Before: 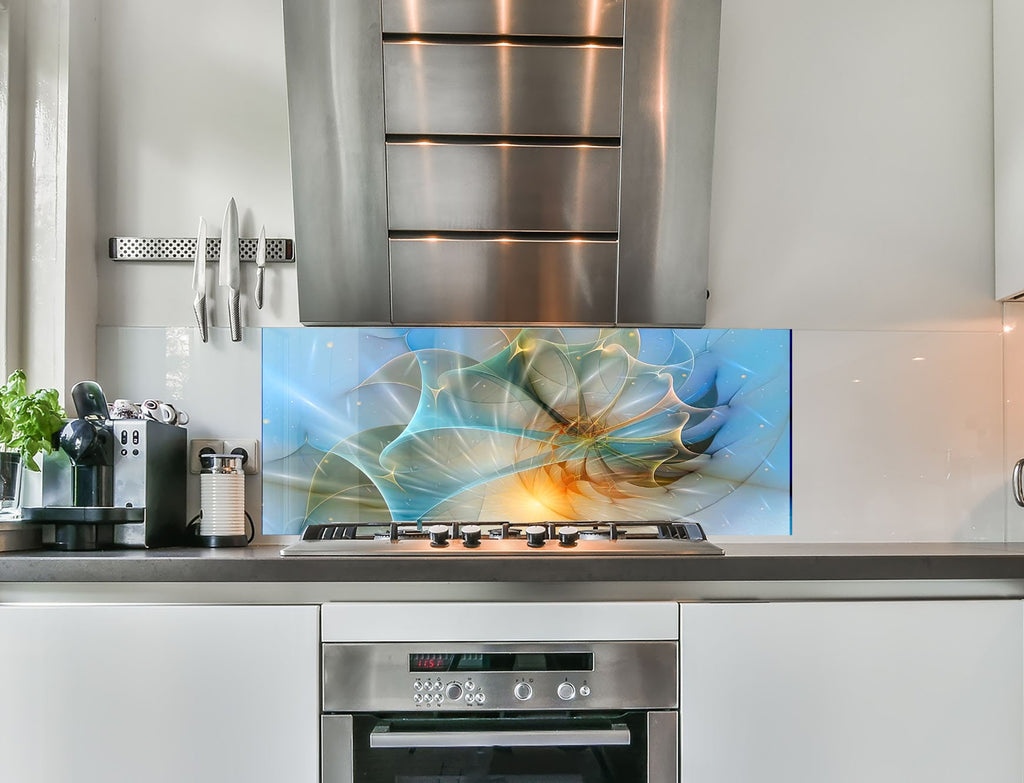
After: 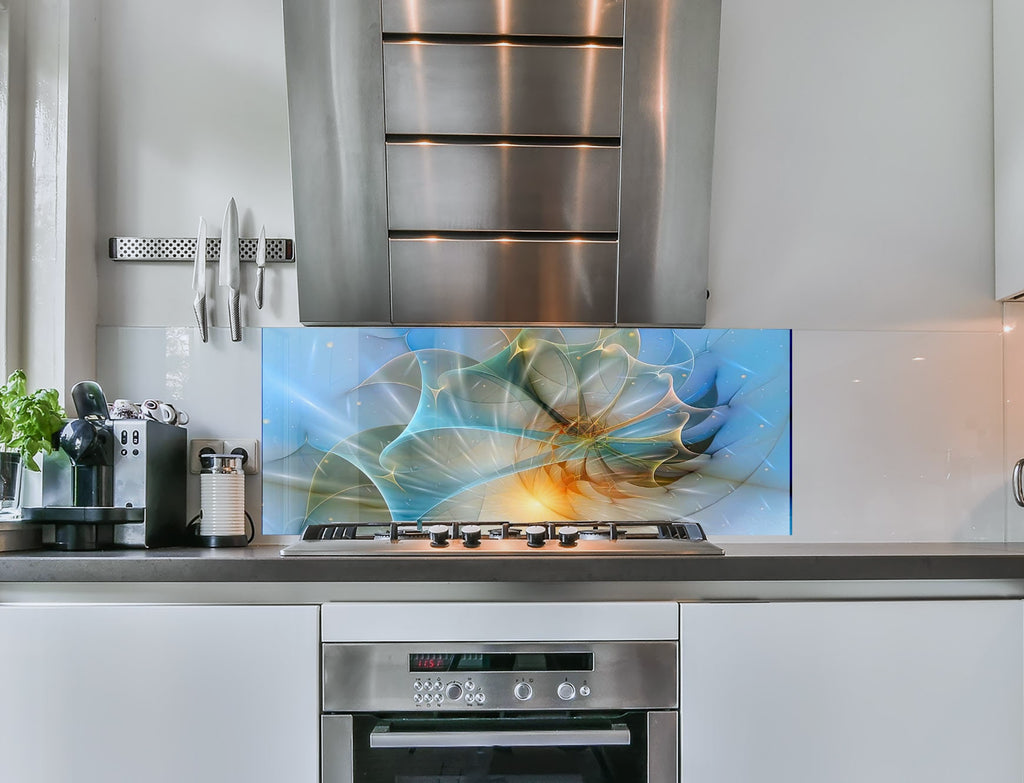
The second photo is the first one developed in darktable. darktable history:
exposure: exposure -0.177 EV, compensate highlight preservation false
white balance: red 0.983, blue 1.036
